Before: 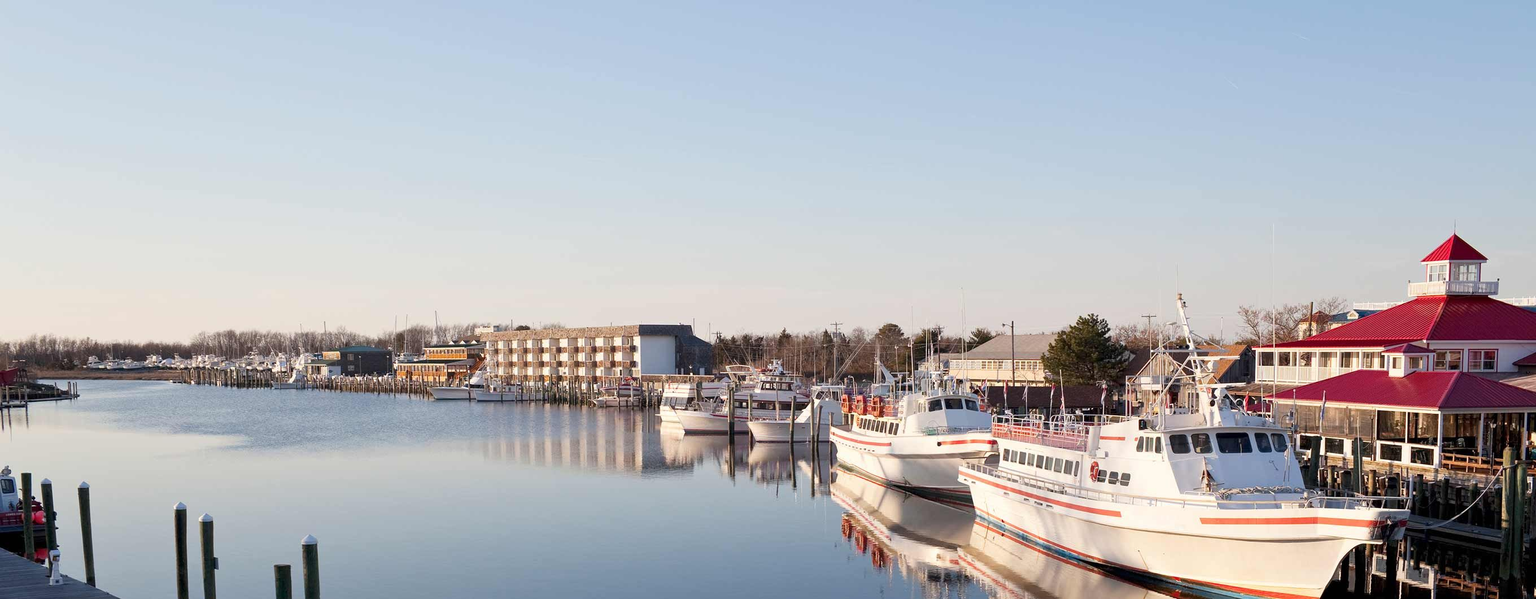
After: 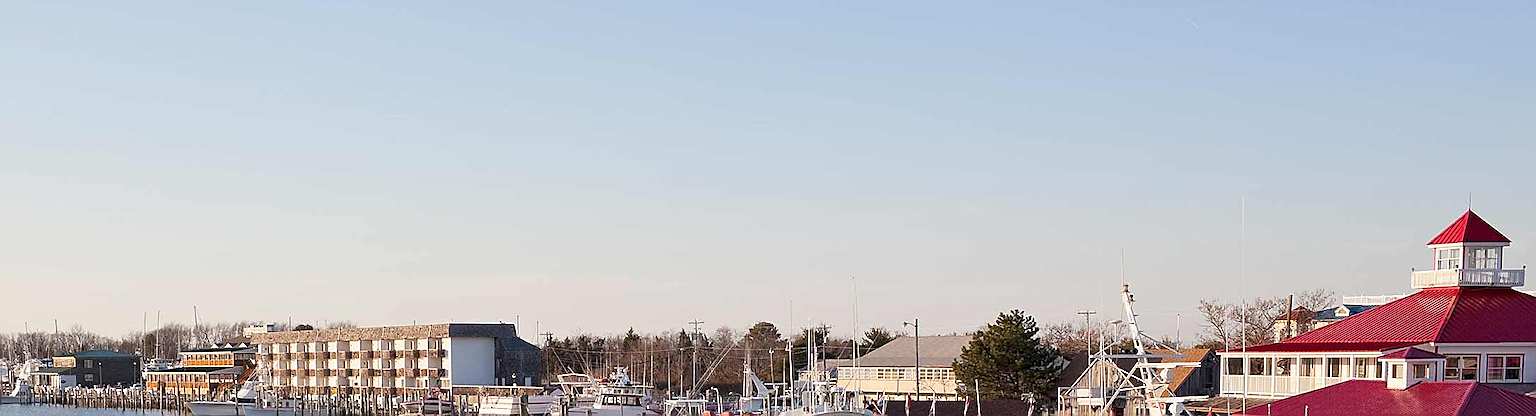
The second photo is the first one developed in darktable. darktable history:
sharpen: radius 1.389, amount 1.254, threshold 0.656
crop: left 18.259%, top 11.084%, right 1.796%, bottom 33.3%
